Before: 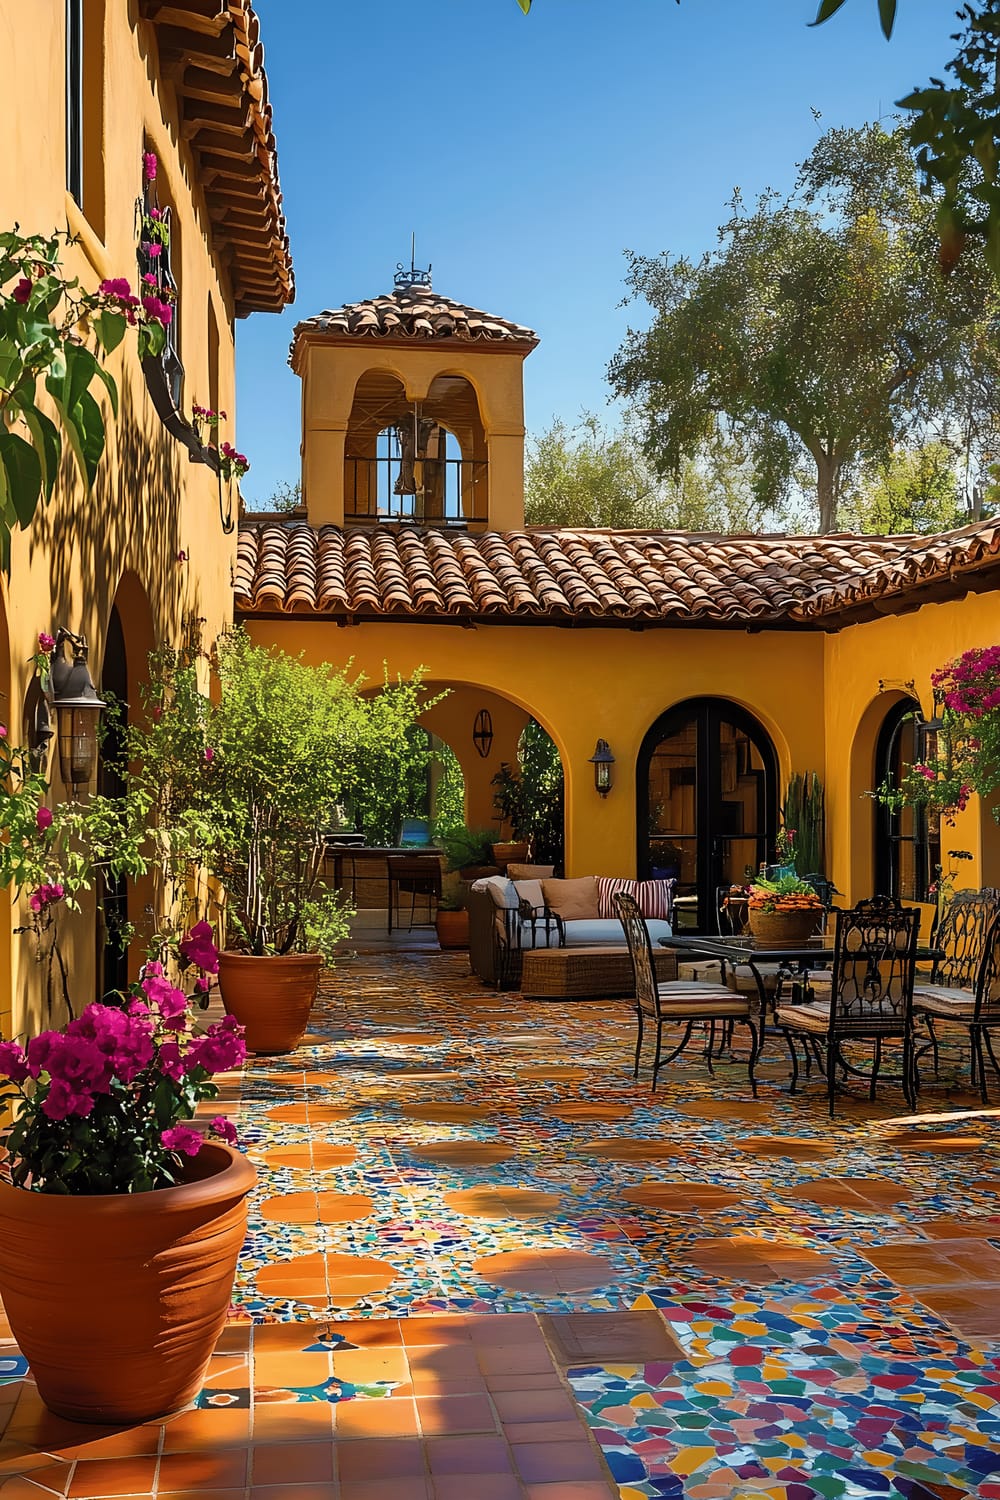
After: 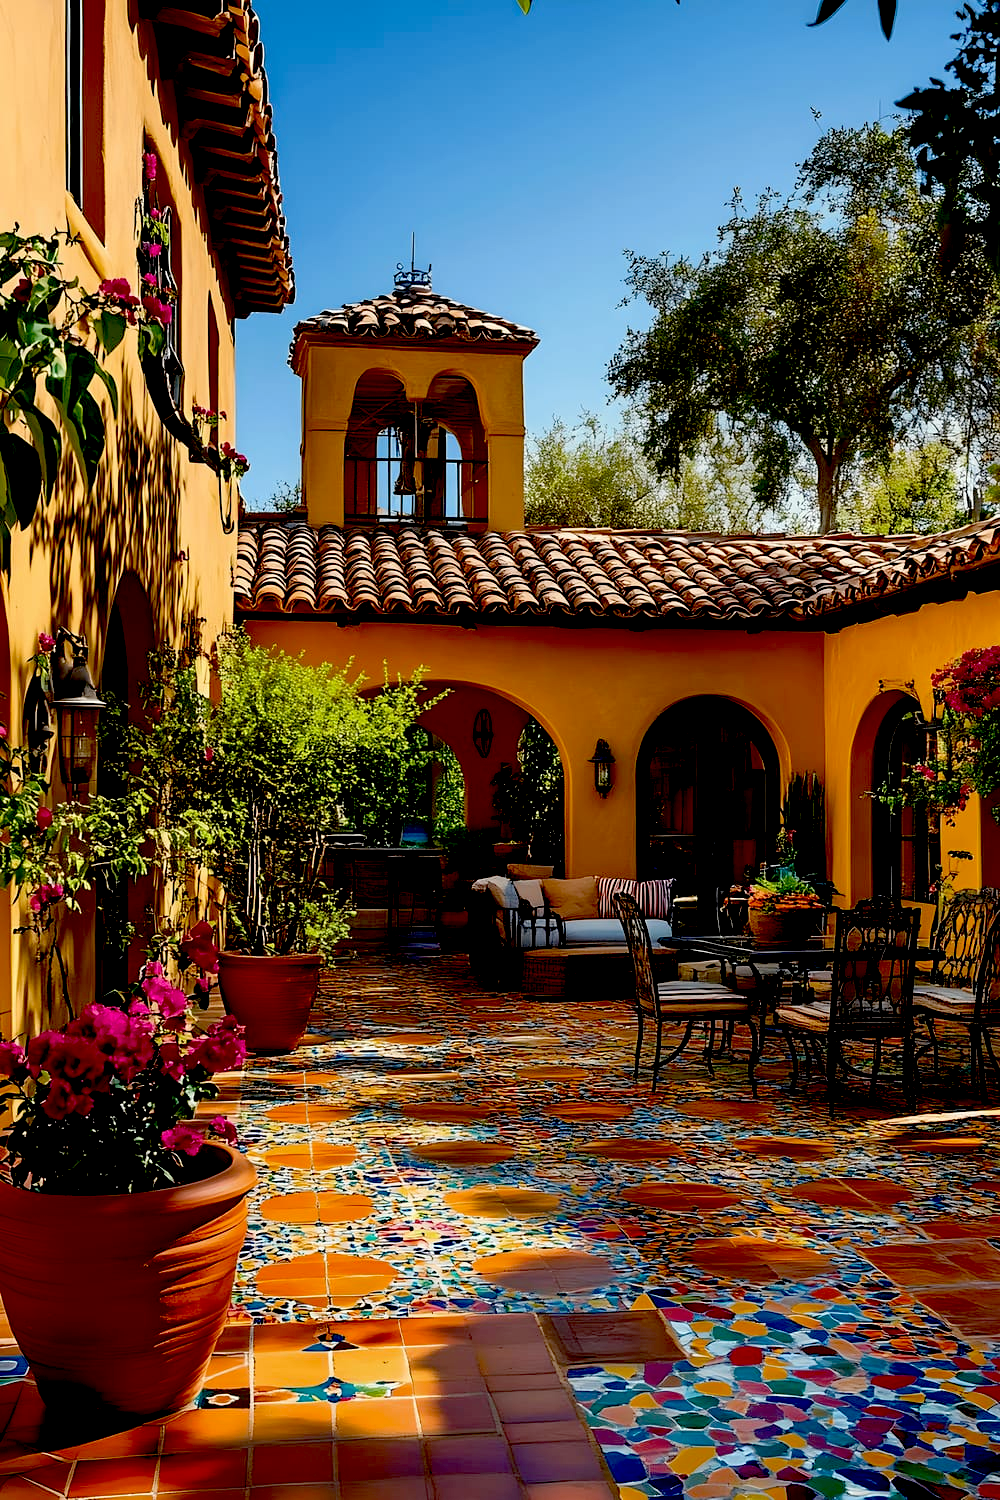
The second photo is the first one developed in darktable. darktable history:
exposure: black level correction 0.056, compensate highlight preservation false
